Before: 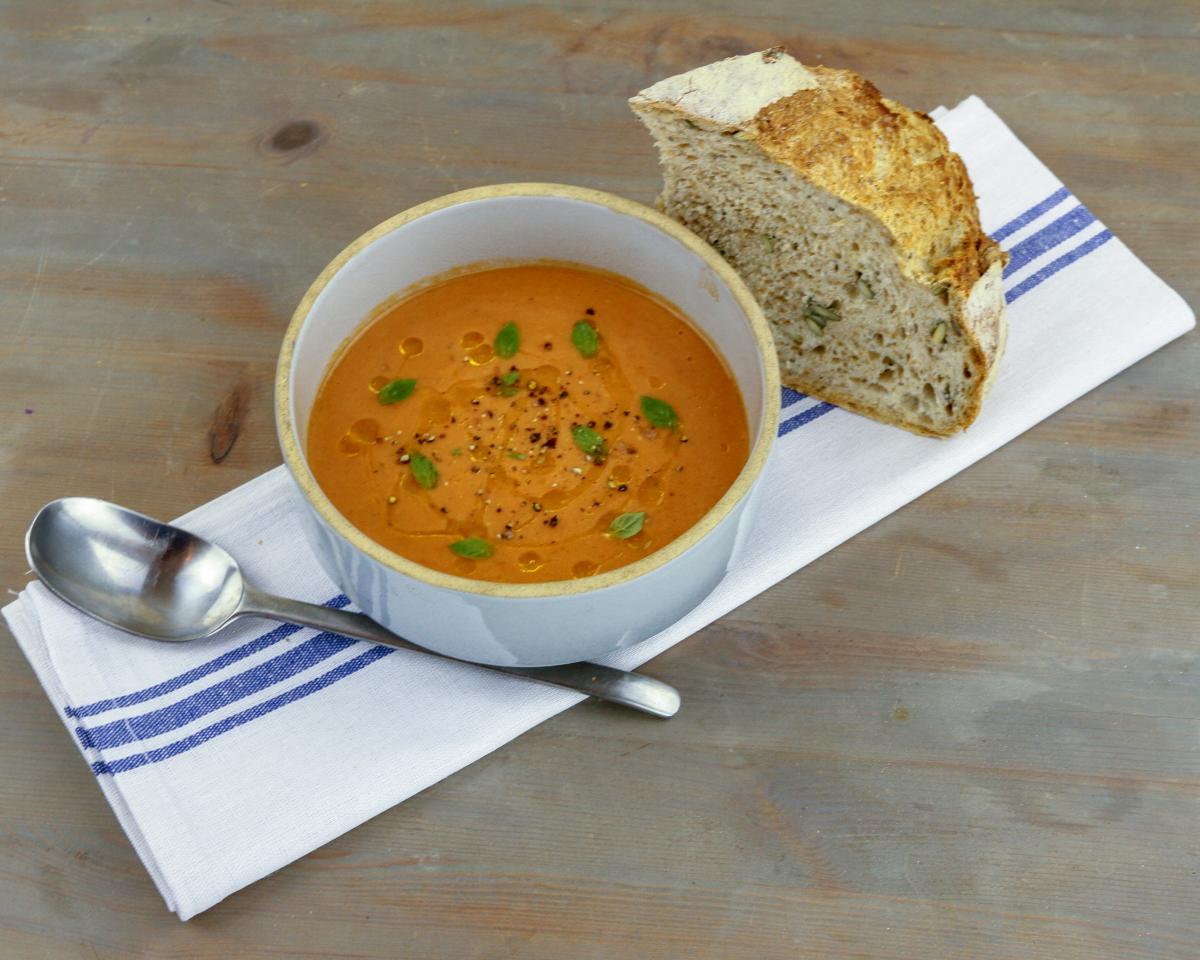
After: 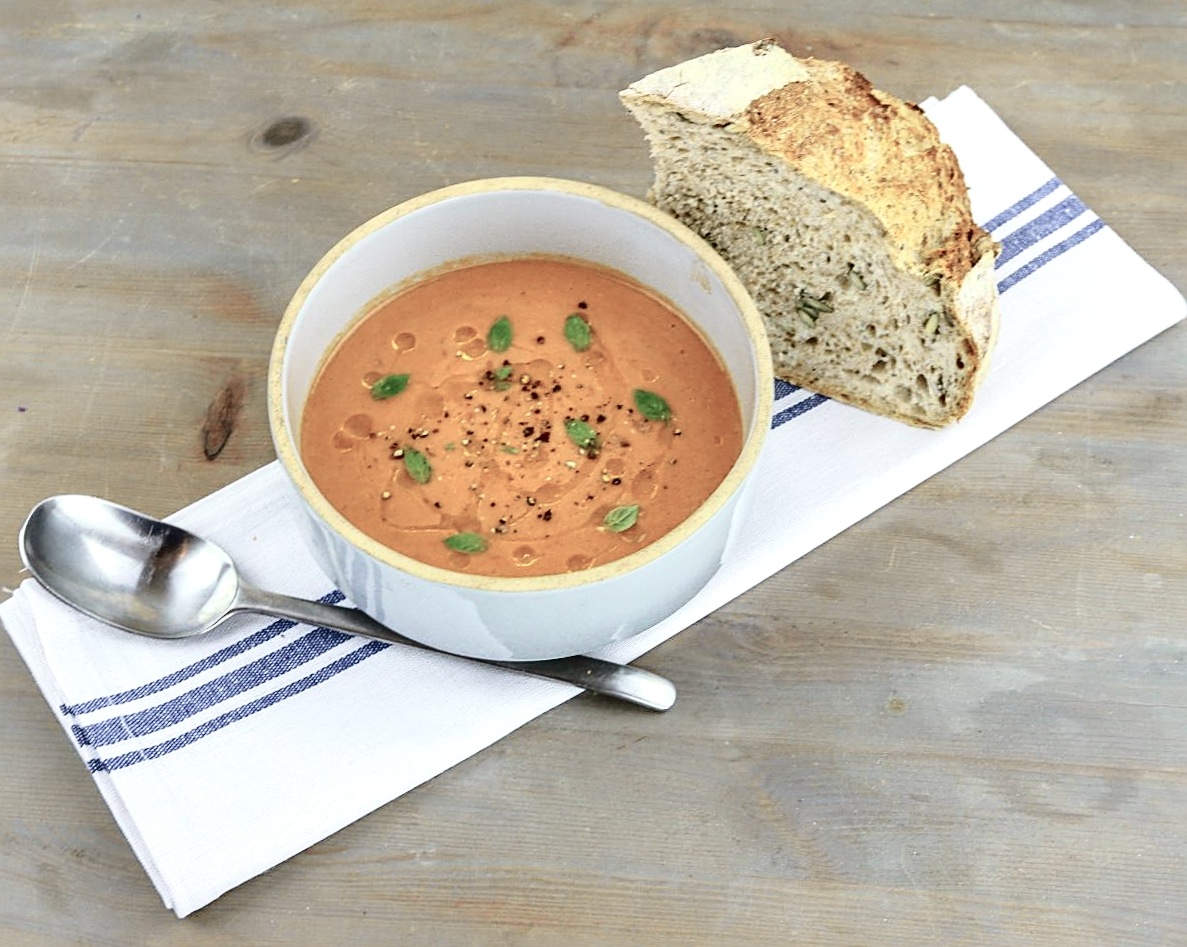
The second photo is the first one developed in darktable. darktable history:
color balance rgb: linear chroma grading › global chroma -16.06%, perceptual saturation grading › global saturation -32.85%, global vibrance -23.56%
sharpen: on, module defaults
rotate and perspective: rotation -0.45°, automatic cropping original format, crop left 0.008, crop right 0.992, crop top 0.012, crop bottom 0.988
exposure: black level correction 0, exposure 0.5 EV, compensate exposure bias true, compensate highlight preservation false
tone curve: curves: ch0 [(0, 0.023) (0.132, 0.075) (0.256, 0.2) (0.454, 0.495) (0.708, 0.78) (0.844, 0.896) (1, 0.98)]; ch1 [(0, 0) (0.37, 0.308) (0.478, 0.46) (0.499, 0.5) (0.513, 0.508) (0.526, 0.533) (0.59, 0.612) (0.764, 0.804) (1, 1)]; ch2 [(0, 0) (0.312, 0.313) (0.461, 0.454) (0.48, 0.477) (0.503, 0.5) (0.526, 0.54) (0.564, 0.595) (0.631, 0.676) (0.713, 0.767) (0.985, 0.966)], color space Lab, independent channels
